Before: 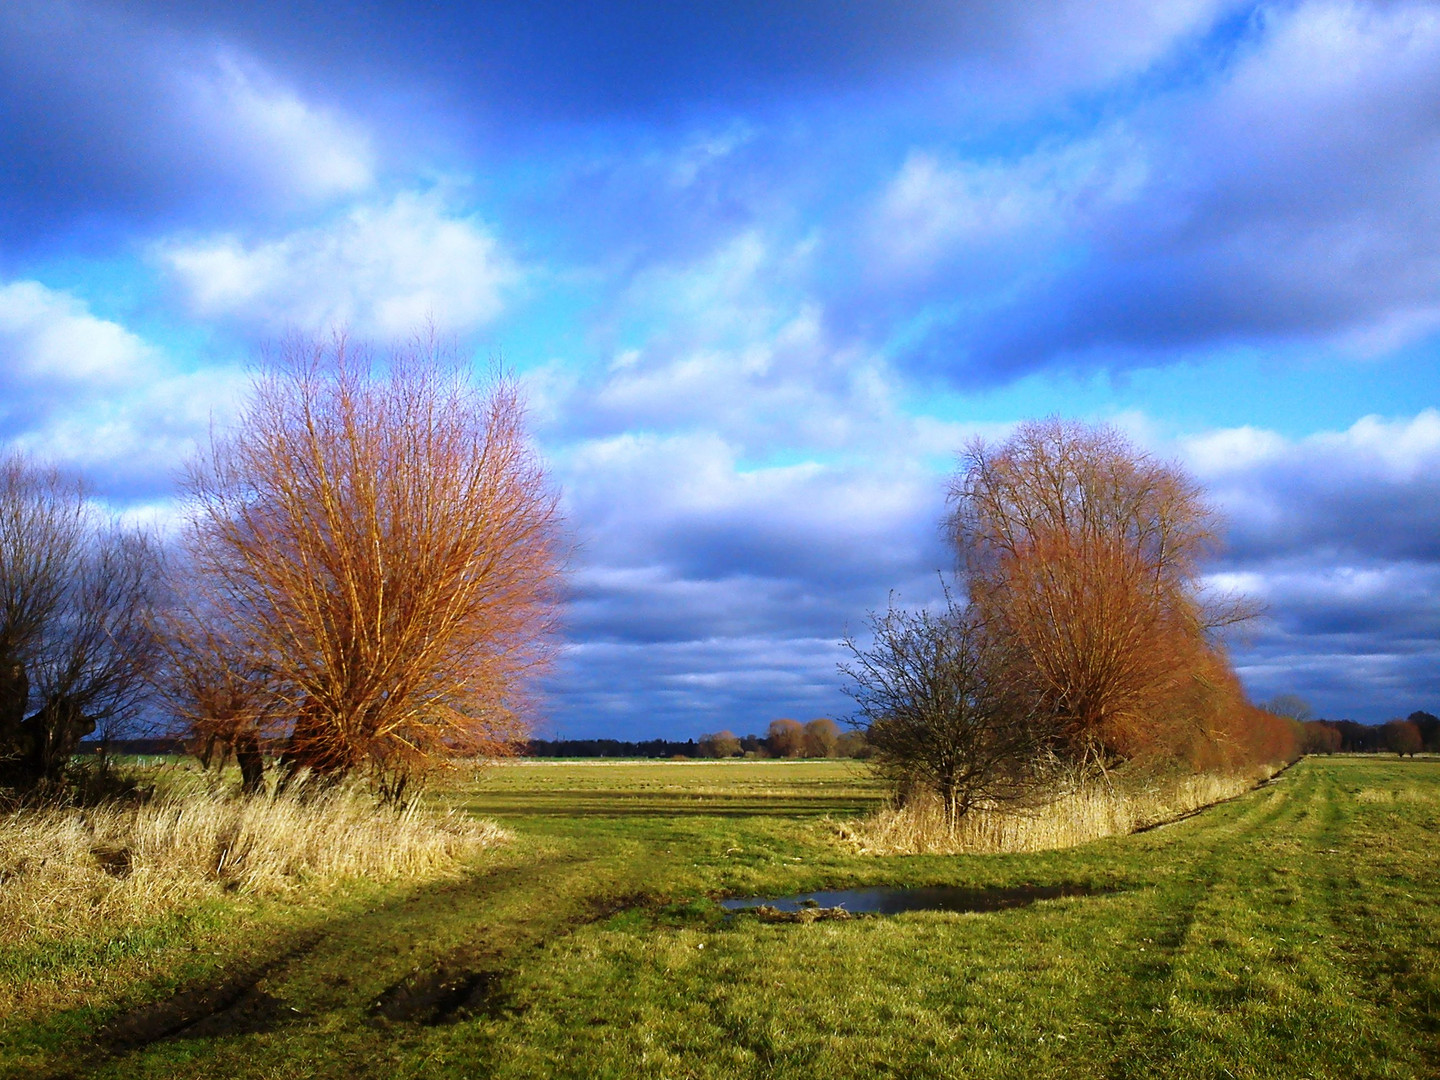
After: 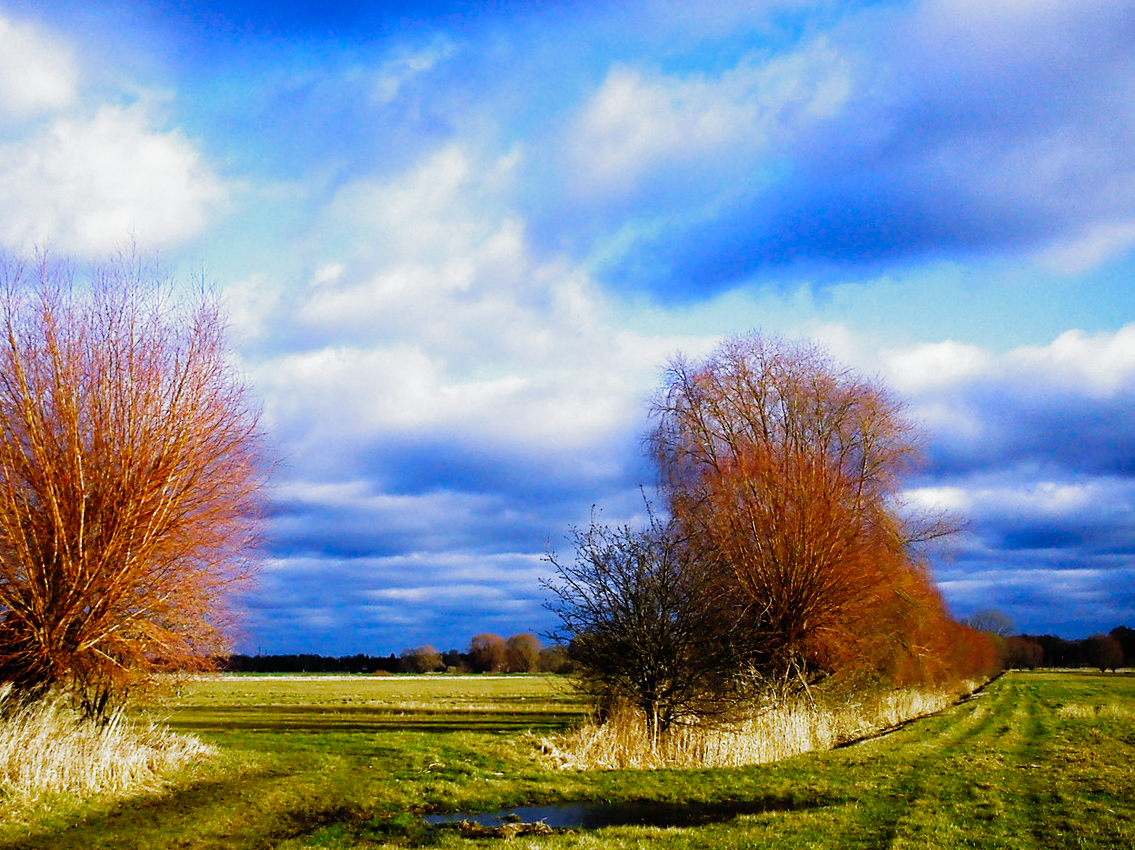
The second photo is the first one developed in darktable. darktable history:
crop and rotate: left 20.74%, top 7.912%, right 0.375%, bottom 13.378%
filmic rgb: black relative exposure -6.43 EV, white relative exposure 2.43 EV, threshold 3 EV, hardness 5.27, latitude 0.1%, contrast 1.425, highlights saturation mix 2%, preserve chrominance no, color science v5 (2021), contrast in shadows safe, contrast in highlights safe, enable highlight reconstruction true
